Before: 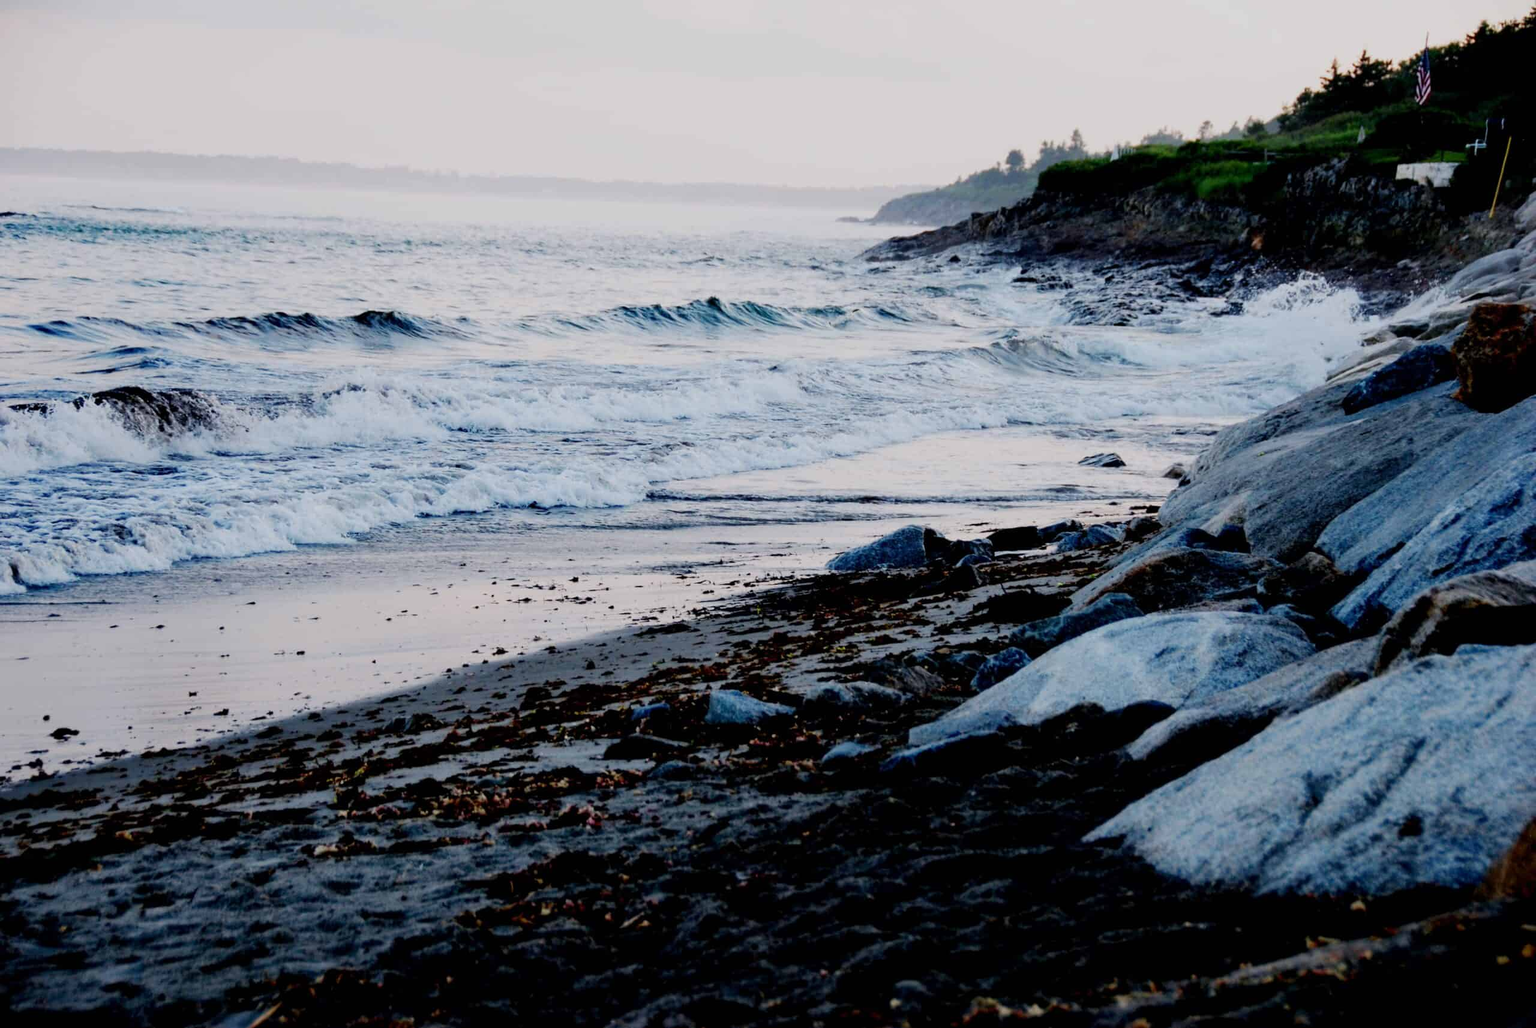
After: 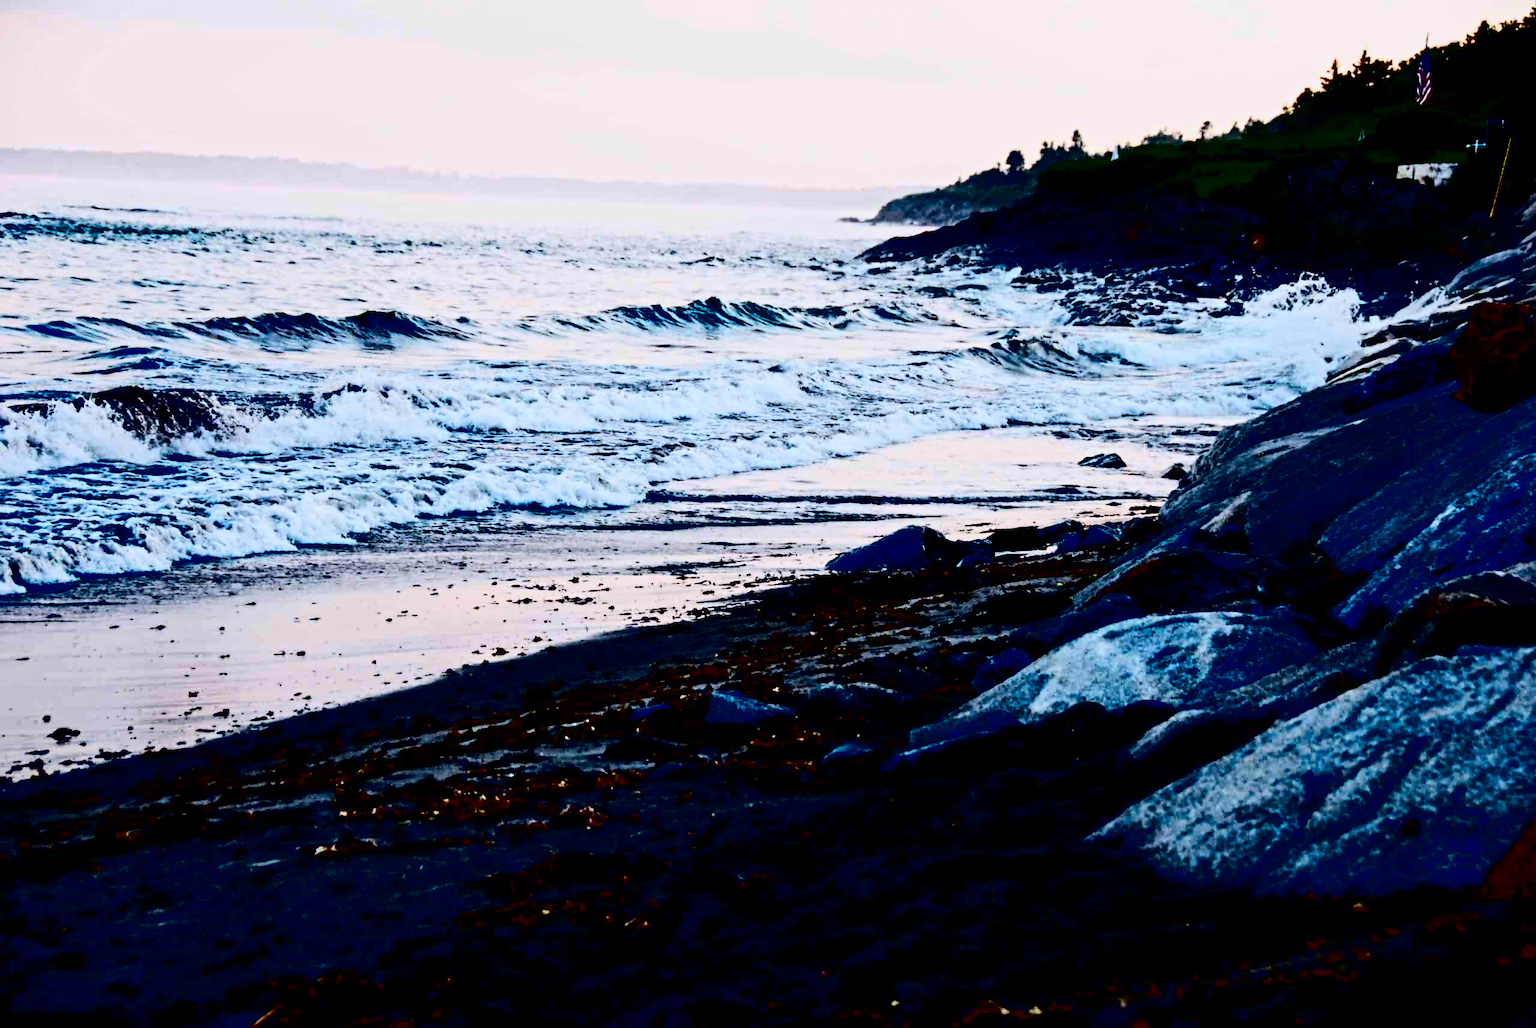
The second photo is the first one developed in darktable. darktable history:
contrast equalizer: y [[0.5, 0.5, 0.501, 0.63, 0.504, 0.5], [0.5 ×6], [0.5 ×6], [0 ×6], [0 ×6]]
white balance: emerald 1
contrast brightness saturation: contrast 0.77, brightness -1, saturation 1
